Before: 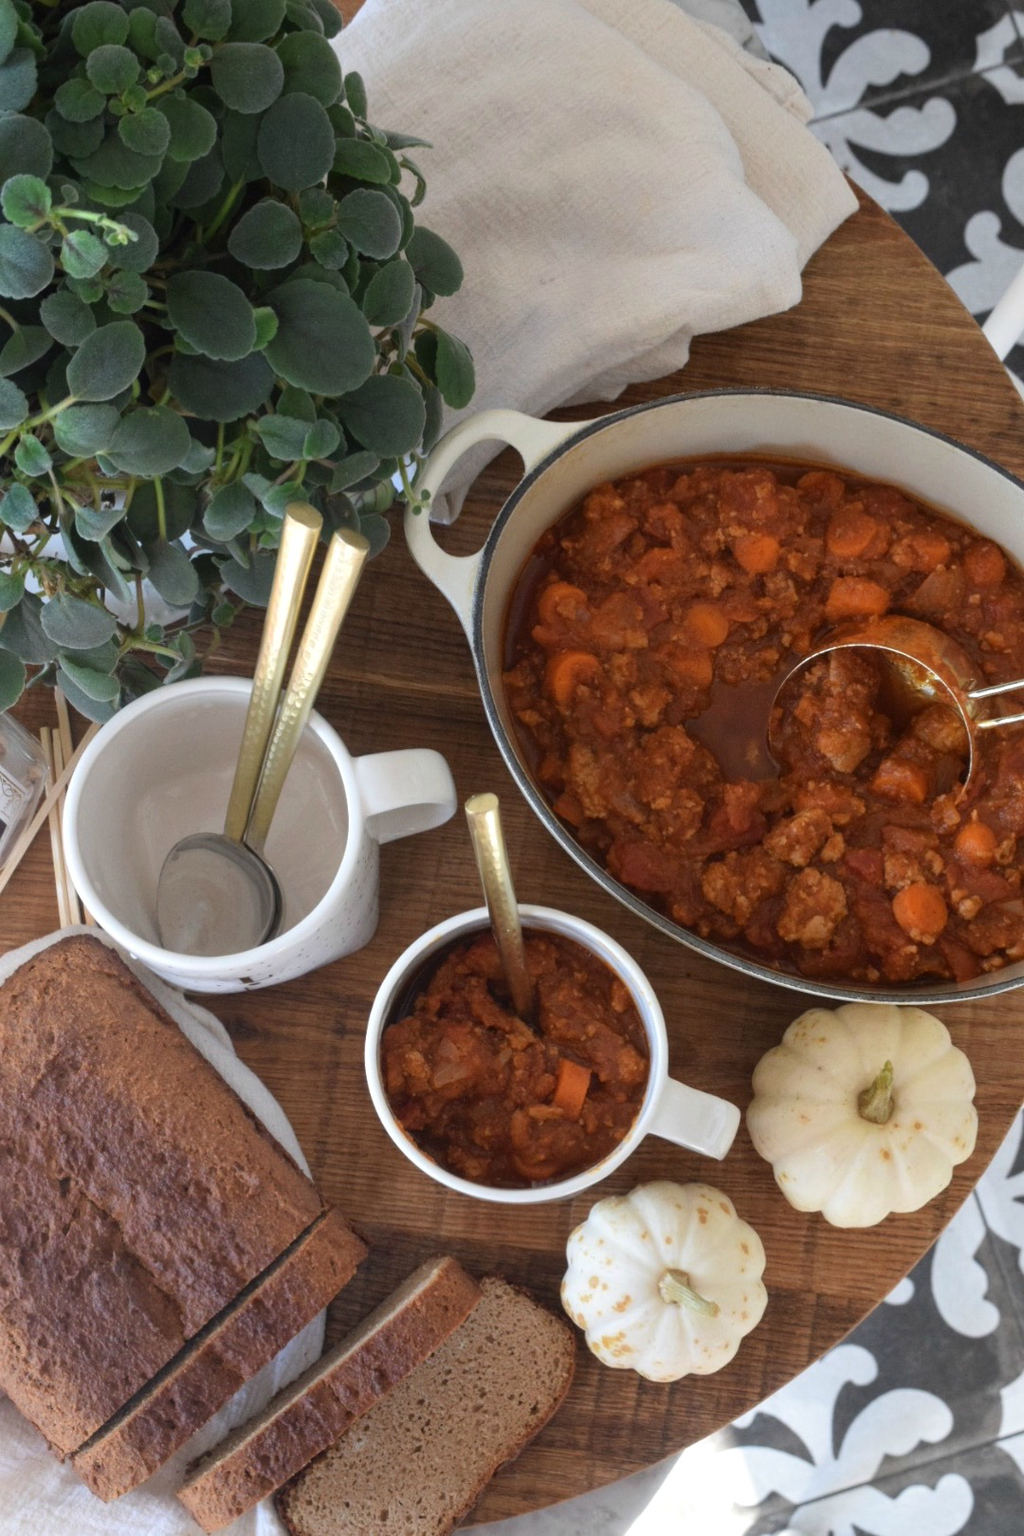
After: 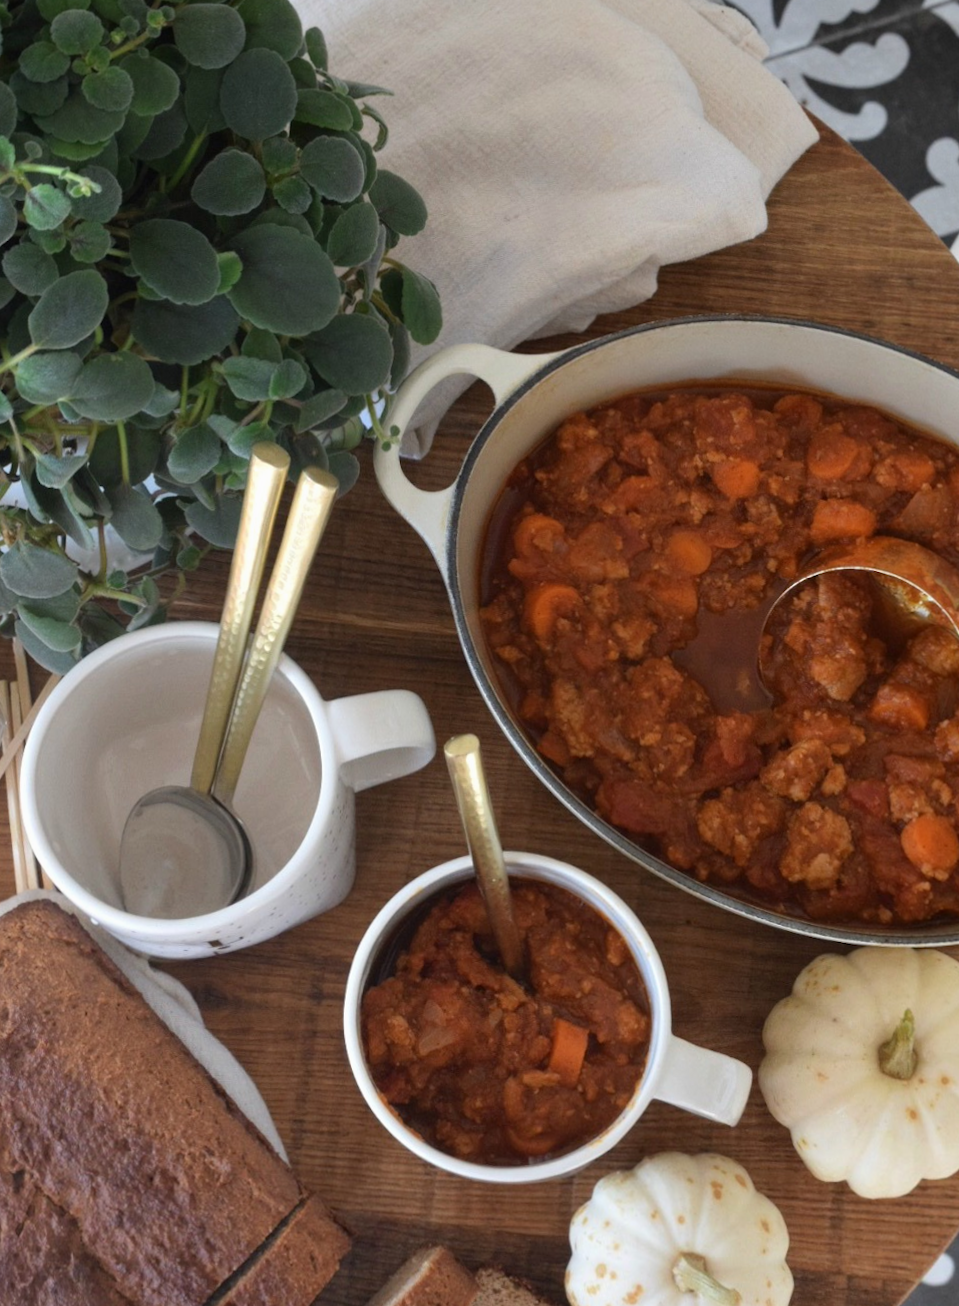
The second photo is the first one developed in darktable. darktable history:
rotate and perspective: rotation -1.68°, lens shift (vertical) -0.146, crop left 0.049, crop right 0.912, crop top 0.032, crop bottom 0.96
crop and rotate: angle 0.2°, left 0.275%, right 3.127%, bottom 14.18%
exposure: exposure -0.04 EV, compensate highlight preservation false
